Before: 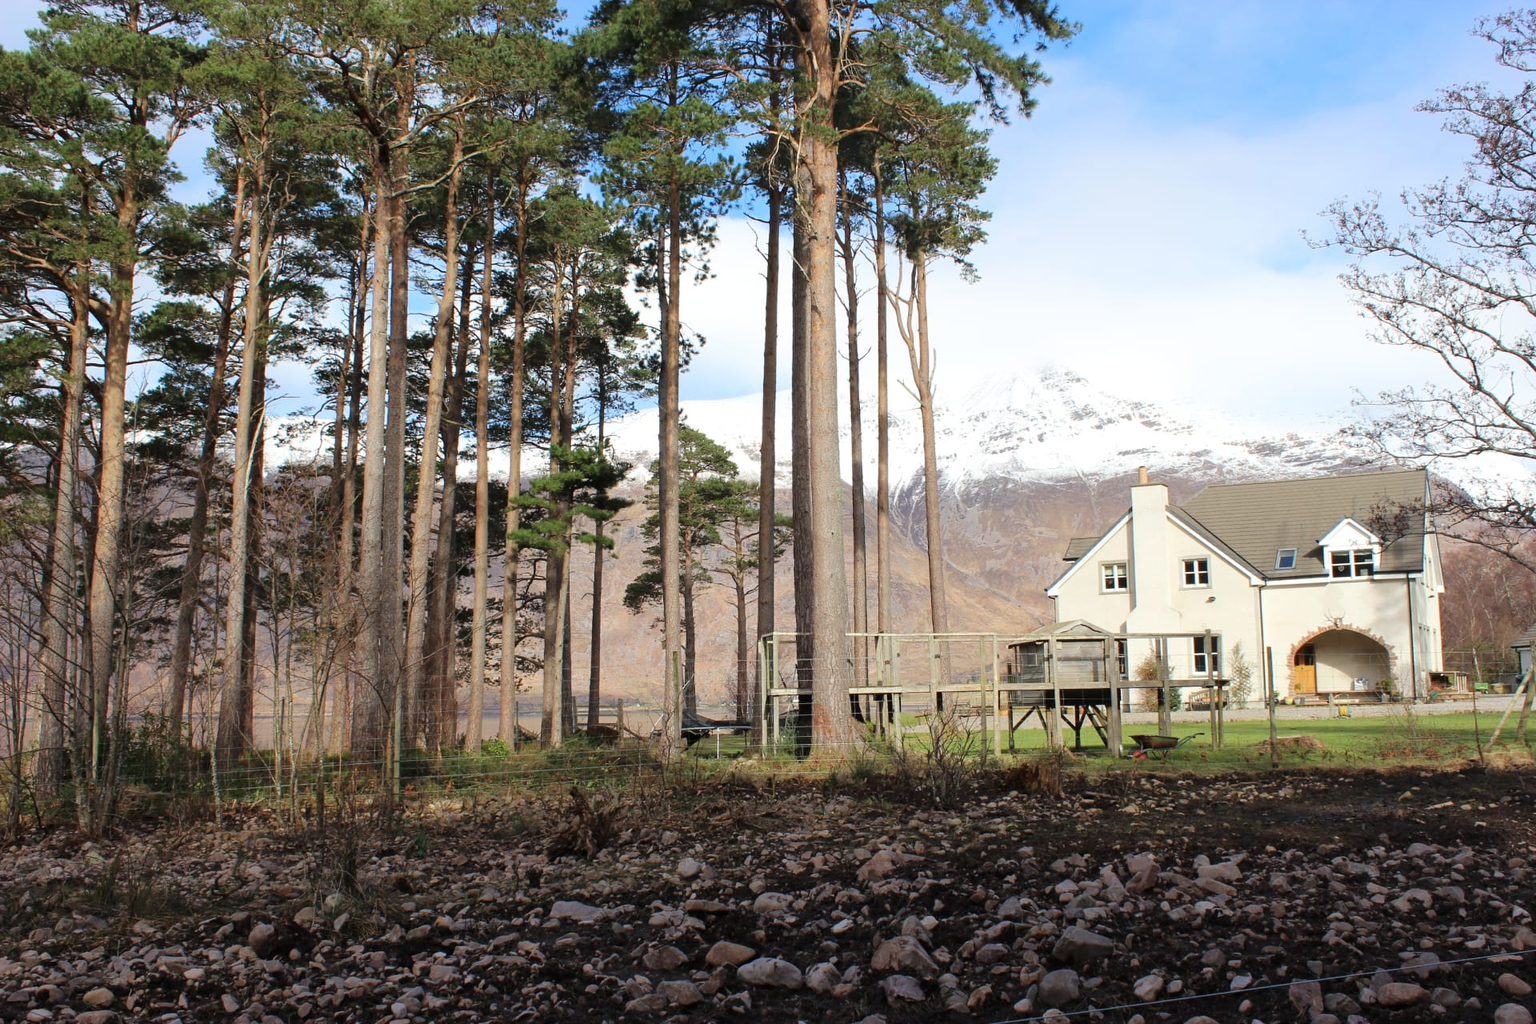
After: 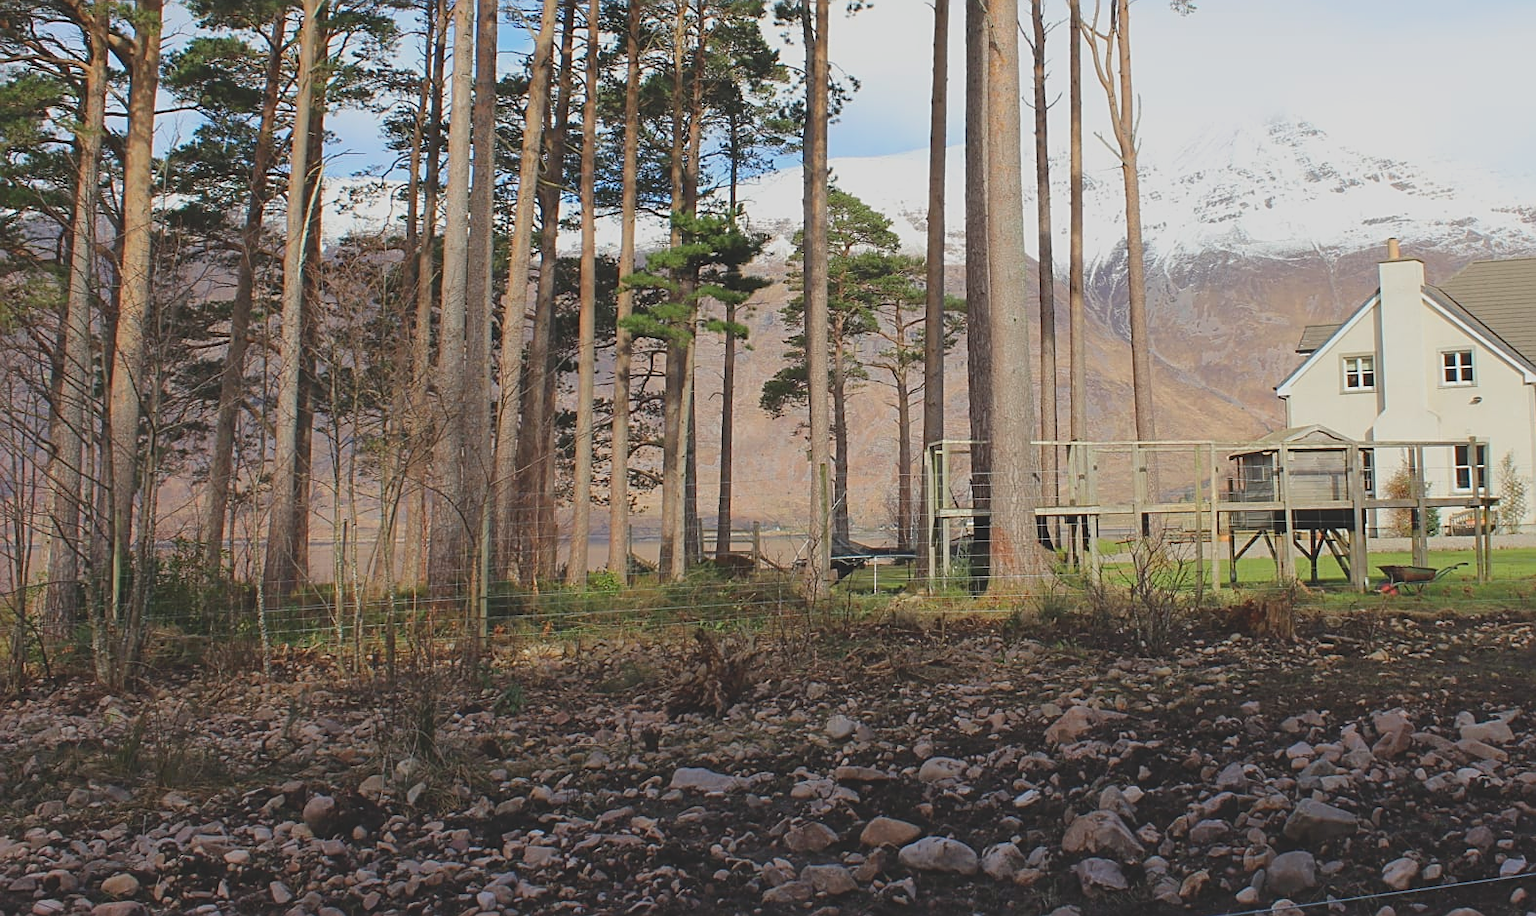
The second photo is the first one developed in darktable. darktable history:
contrast brightness saturation: contrast -0.28
sharpen: on, module defaults
crop: top 26.531%, right 17.959%
